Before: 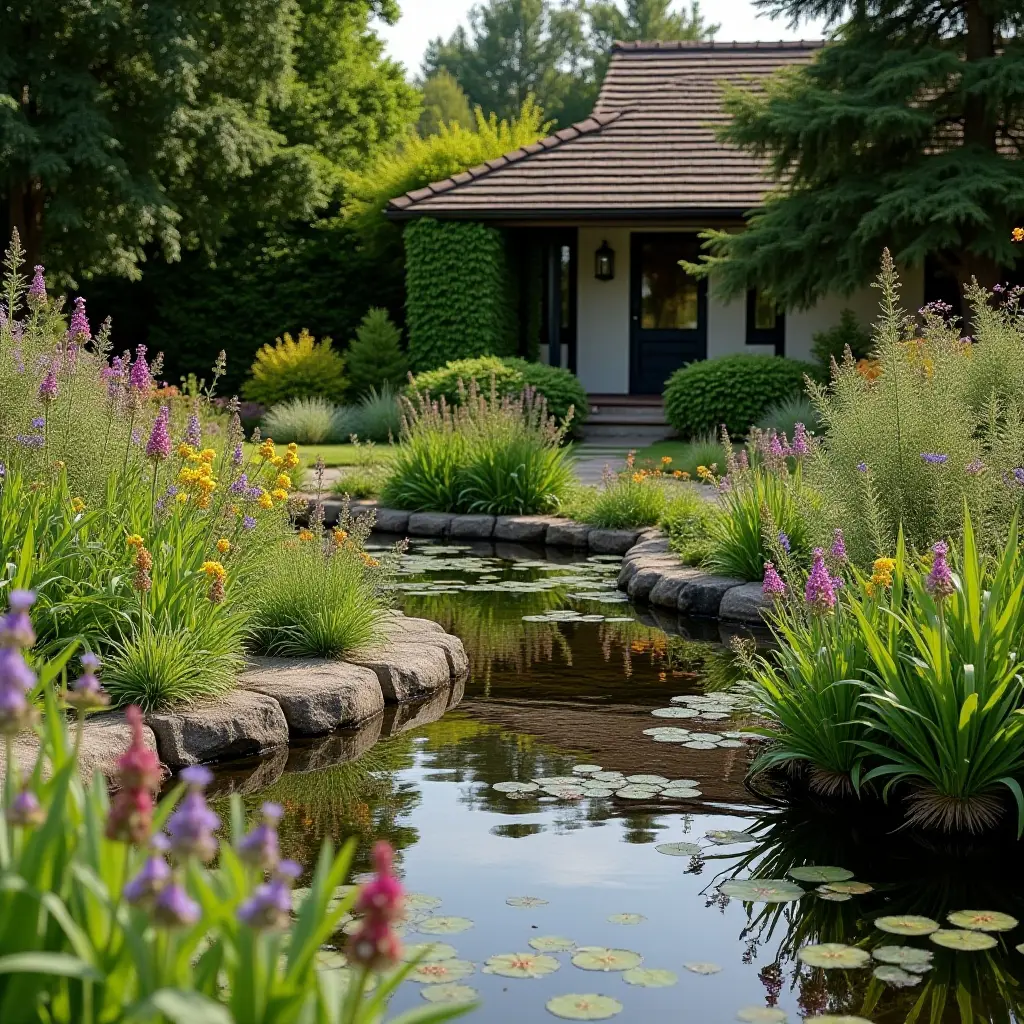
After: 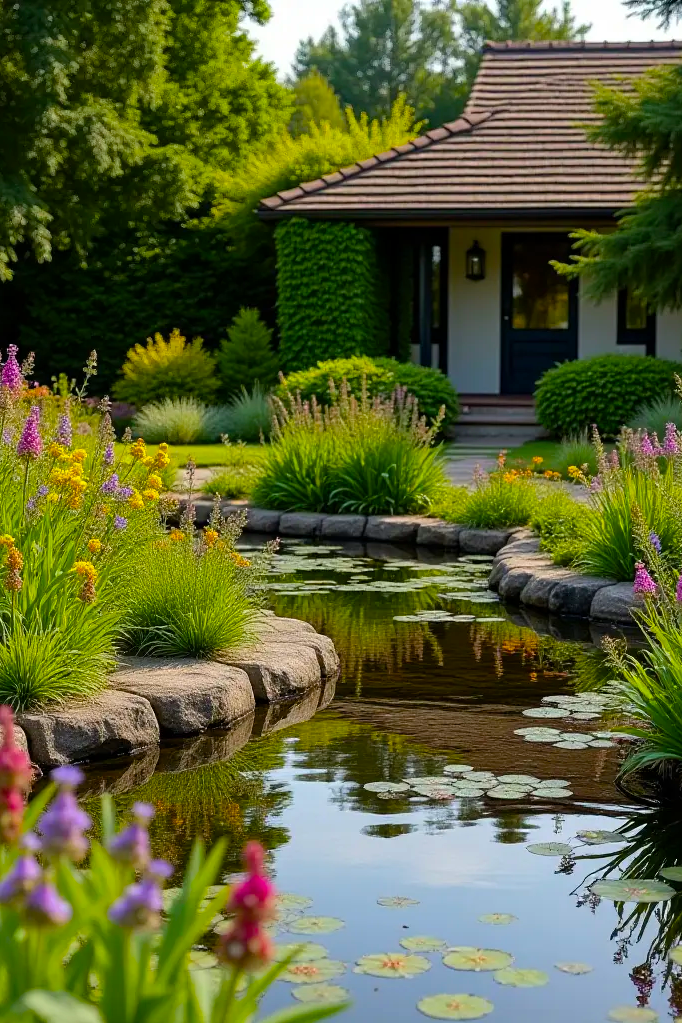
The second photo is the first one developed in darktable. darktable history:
color balance rgb: linear chroma grading › global chroma 15%, perceptual saturation grading › global saturation 30%
crop and rotate: left 12.673%, right 20.66%
